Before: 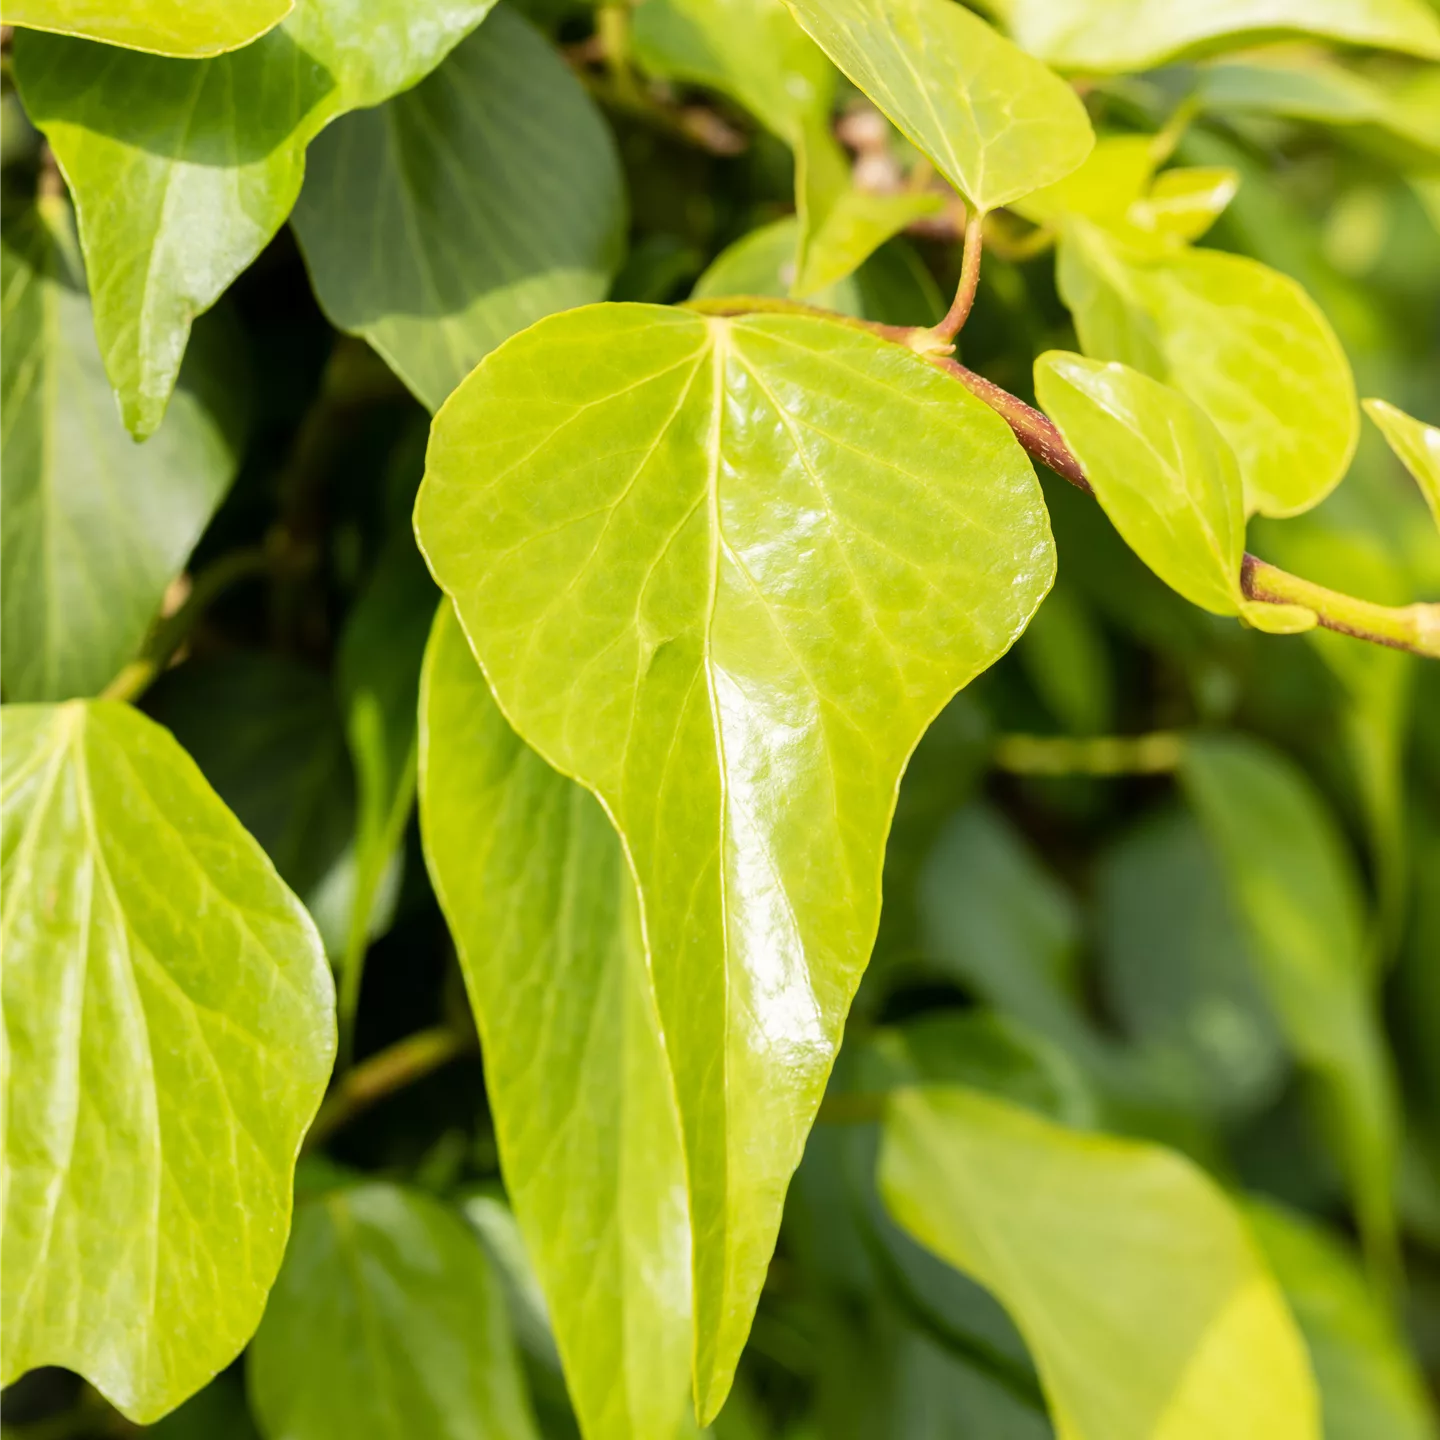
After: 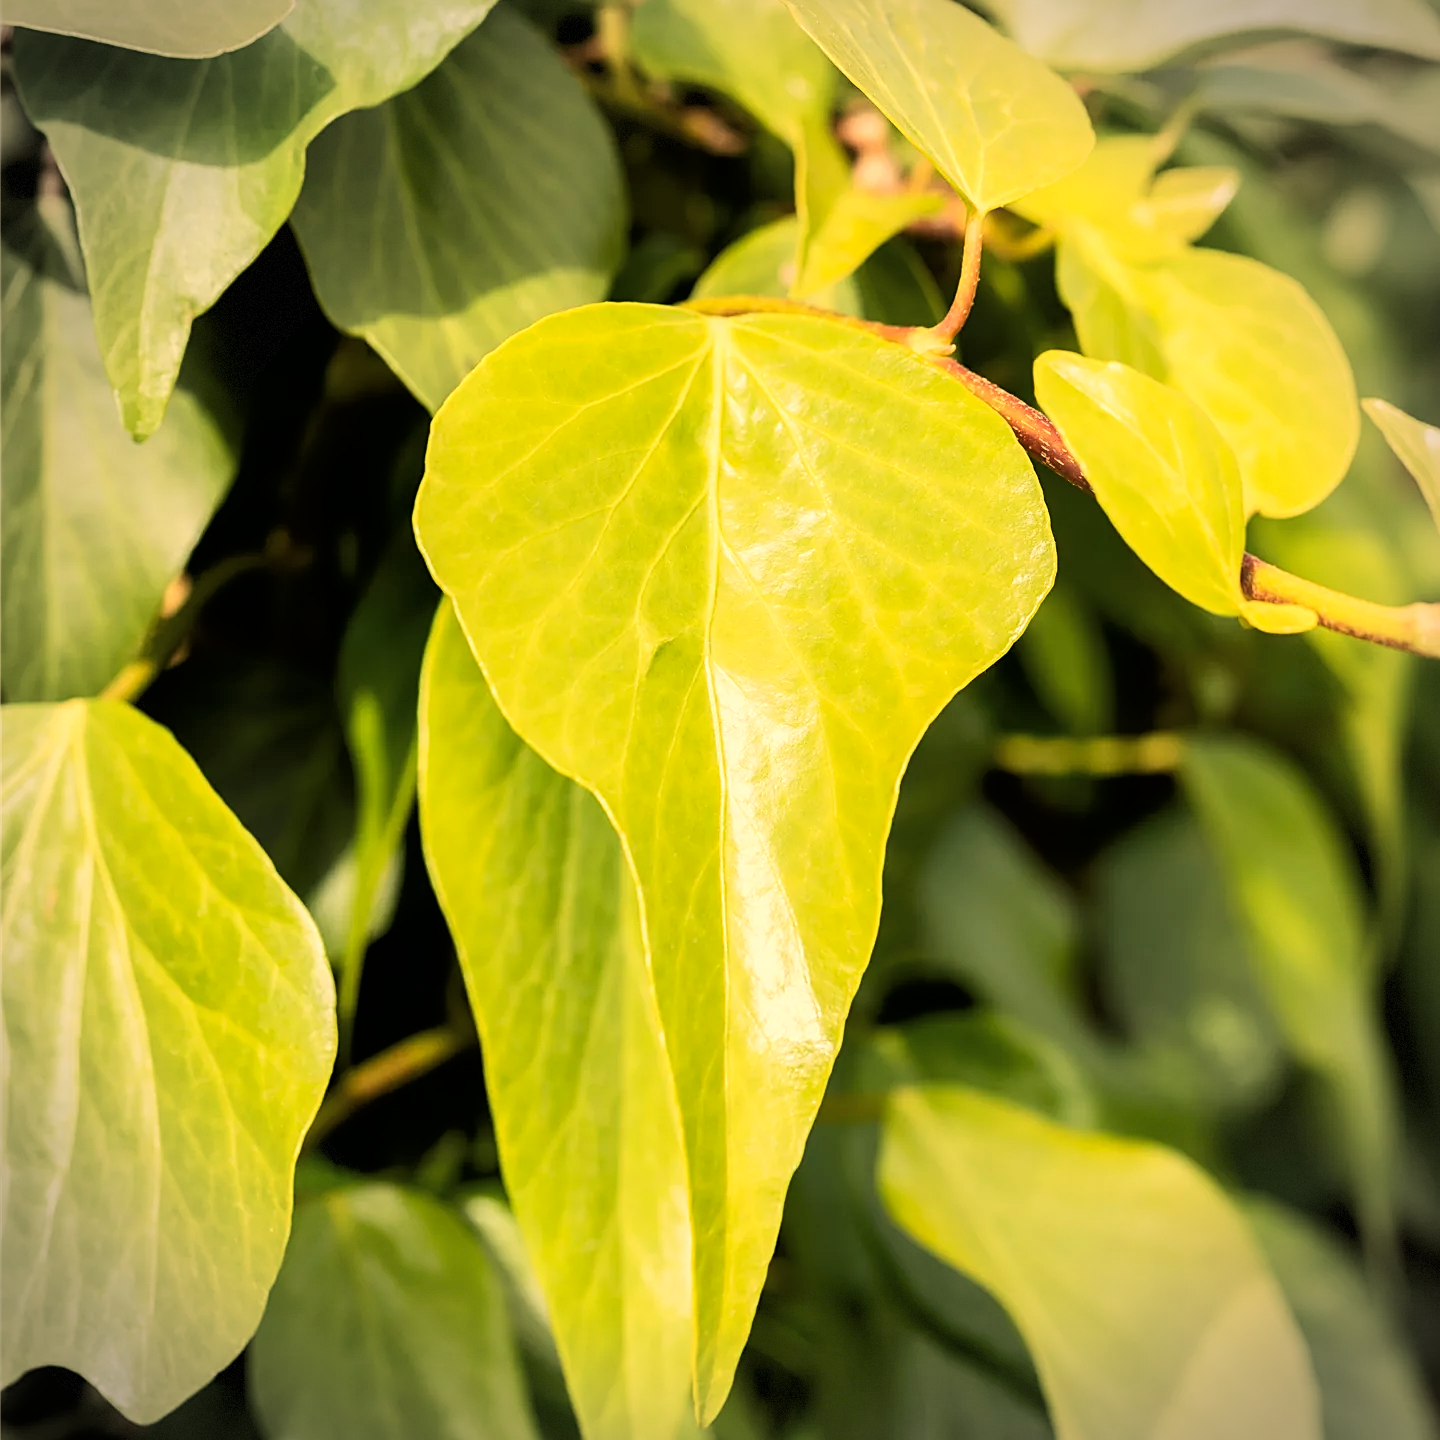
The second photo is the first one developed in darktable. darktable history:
tone curve: curves: ch0 [(0, 0) (0.118, 0.034) (0.182, 0.124) (0.265, 0.214) (0.504, 0.508) (0.783, 0.825) (1, 1)], color space Lab, linked channels, preserve colors none
sharpen: on, module defaults
white balance: red 1.138, green 0.996, blue 0.812
vignetting: dithering 8-bit output, unbound false
